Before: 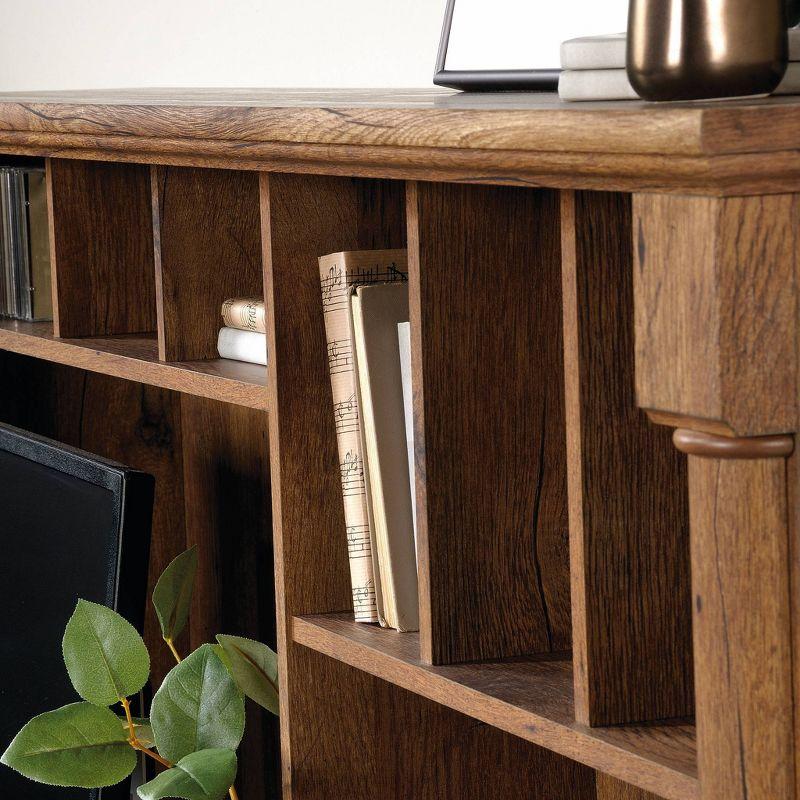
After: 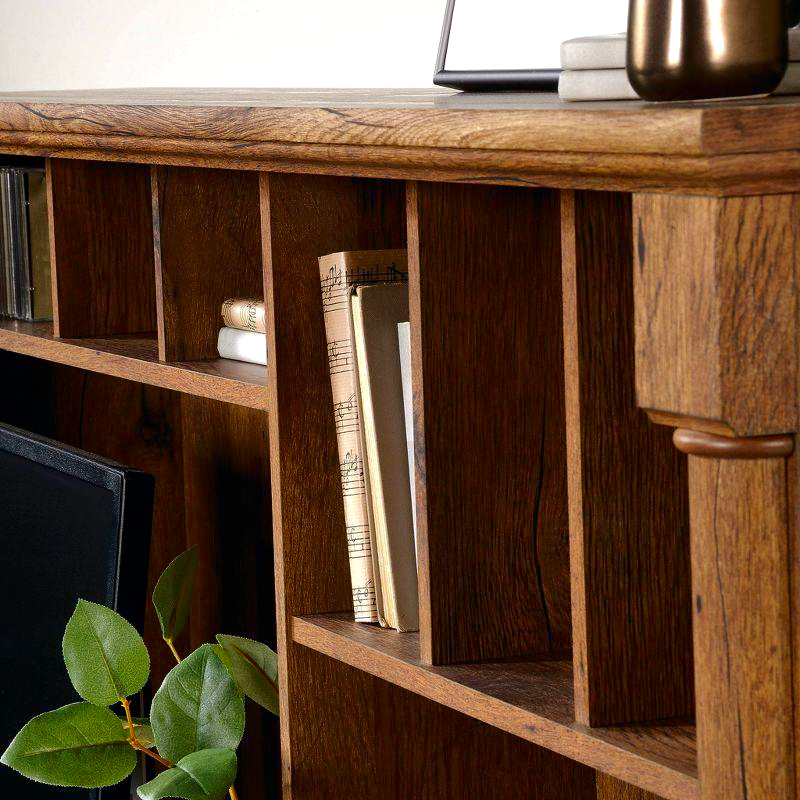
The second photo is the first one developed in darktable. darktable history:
contrast brightness saturation: contrast 0.12, brightness -0.12, saturation 0.2
exposure: exposure 0.128 EV, compensate highlight preservation false
base curve: curves: ch0 [(0, 0) (0.235, 0.266) (0.503, 0.496) (0.786, 0.72) (1, 1)]
